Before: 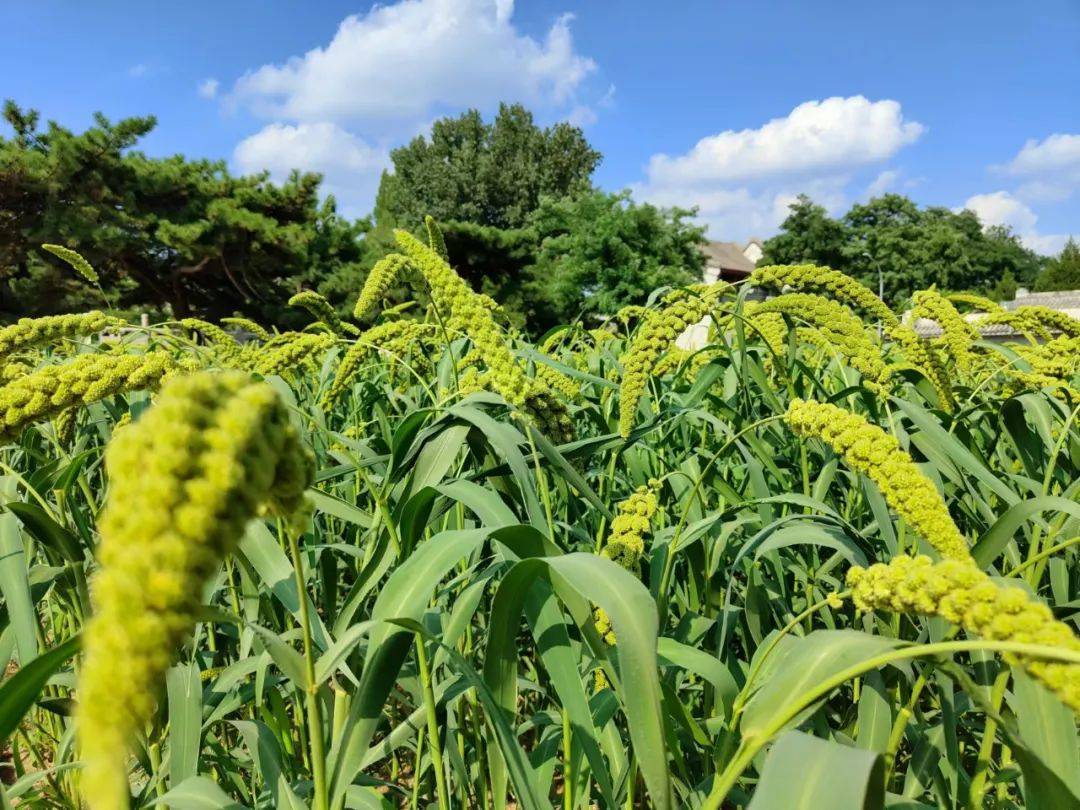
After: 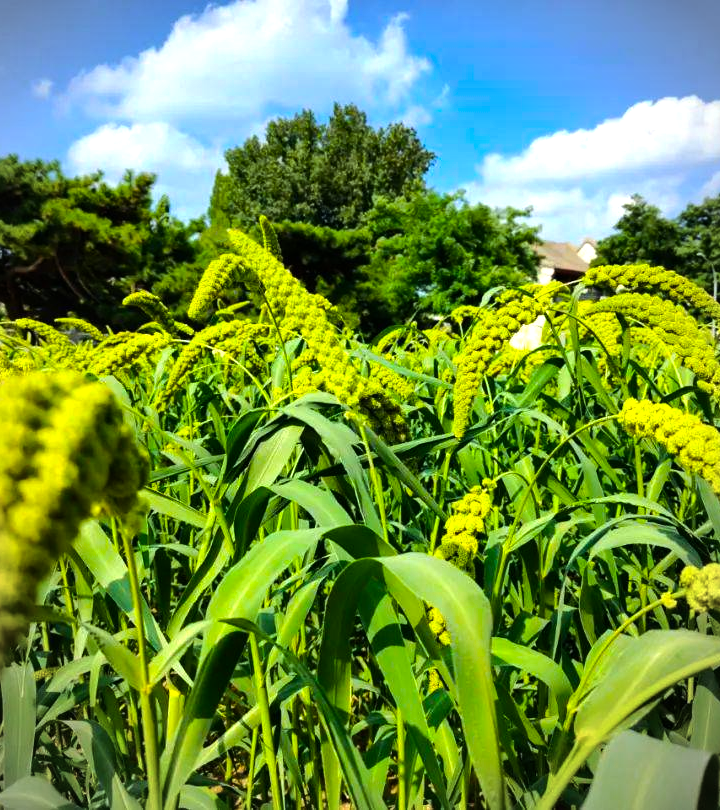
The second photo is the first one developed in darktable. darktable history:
crop: left 15.417%, right 17.913%
vignetting: fall-off start 86.55%, center (-0.013, 0), automatic ratio true
color balance rgb: linear chroma grading › shadows -7.656%, linear chroma grading › global chroma 9.872%, perceptual saturation grading › global saturation 30.336%, perceptual brilliance grading › highlights 18.552%, perceptual brilliance grading › mid-tones 31.898%, perceptual brilliance grading › shadows -30.839%, global vibrance 20%
